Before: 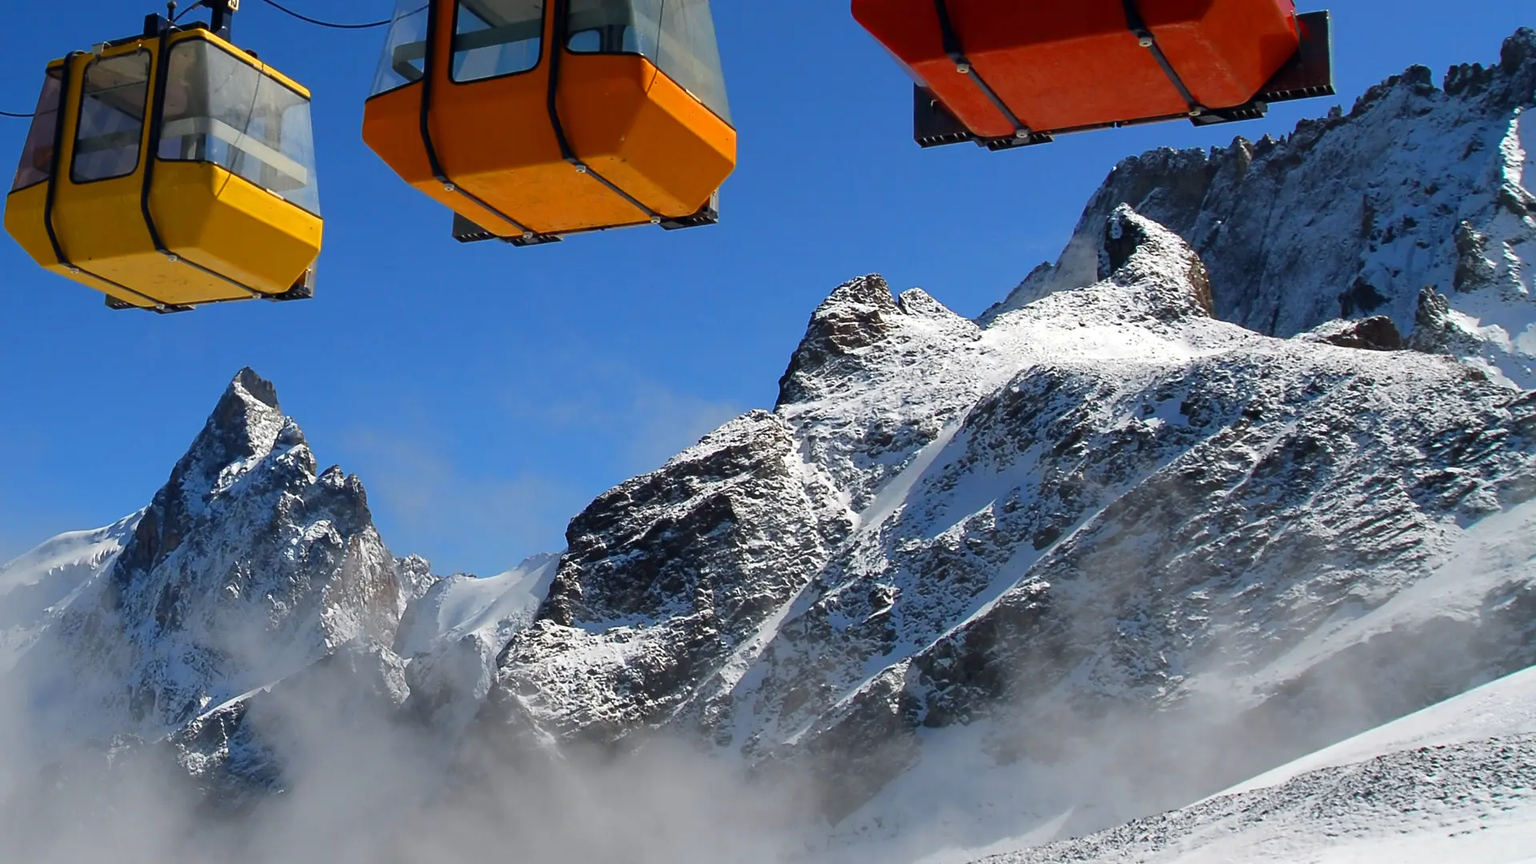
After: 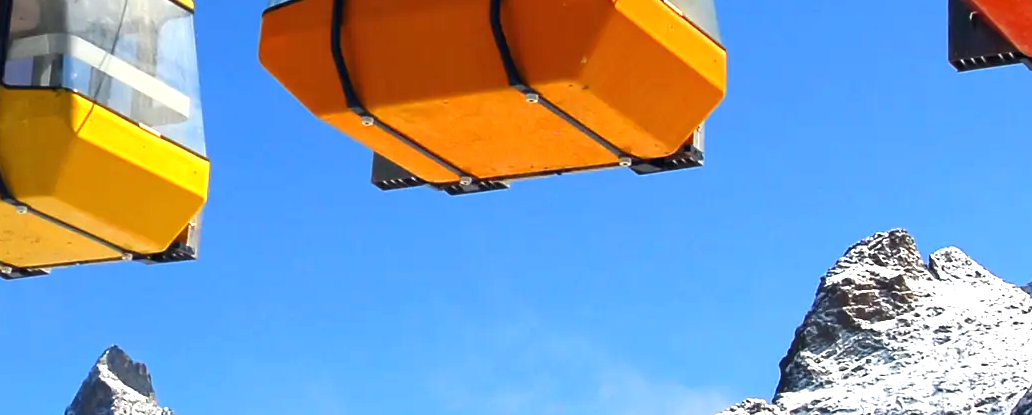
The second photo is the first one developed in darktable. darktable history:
crop: left 10.111%, top 10.533%, right 36.133%, bottom 50.957%
exposure: black level correction 0, exposure 1.099 EV, compensate exposure bias true, compensate highlight preservation false
